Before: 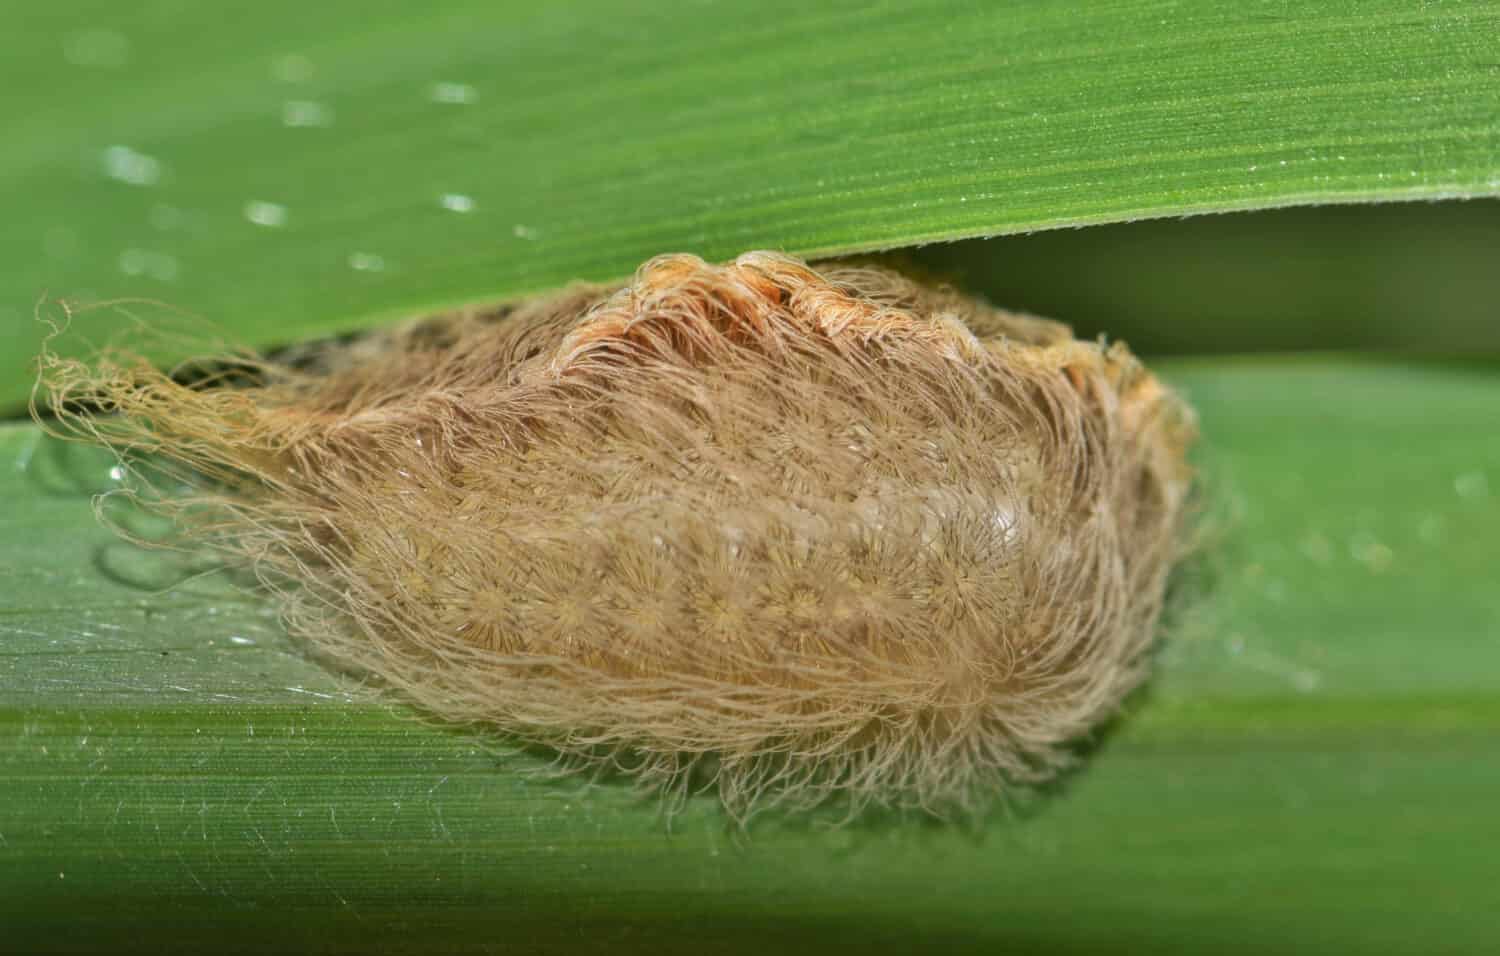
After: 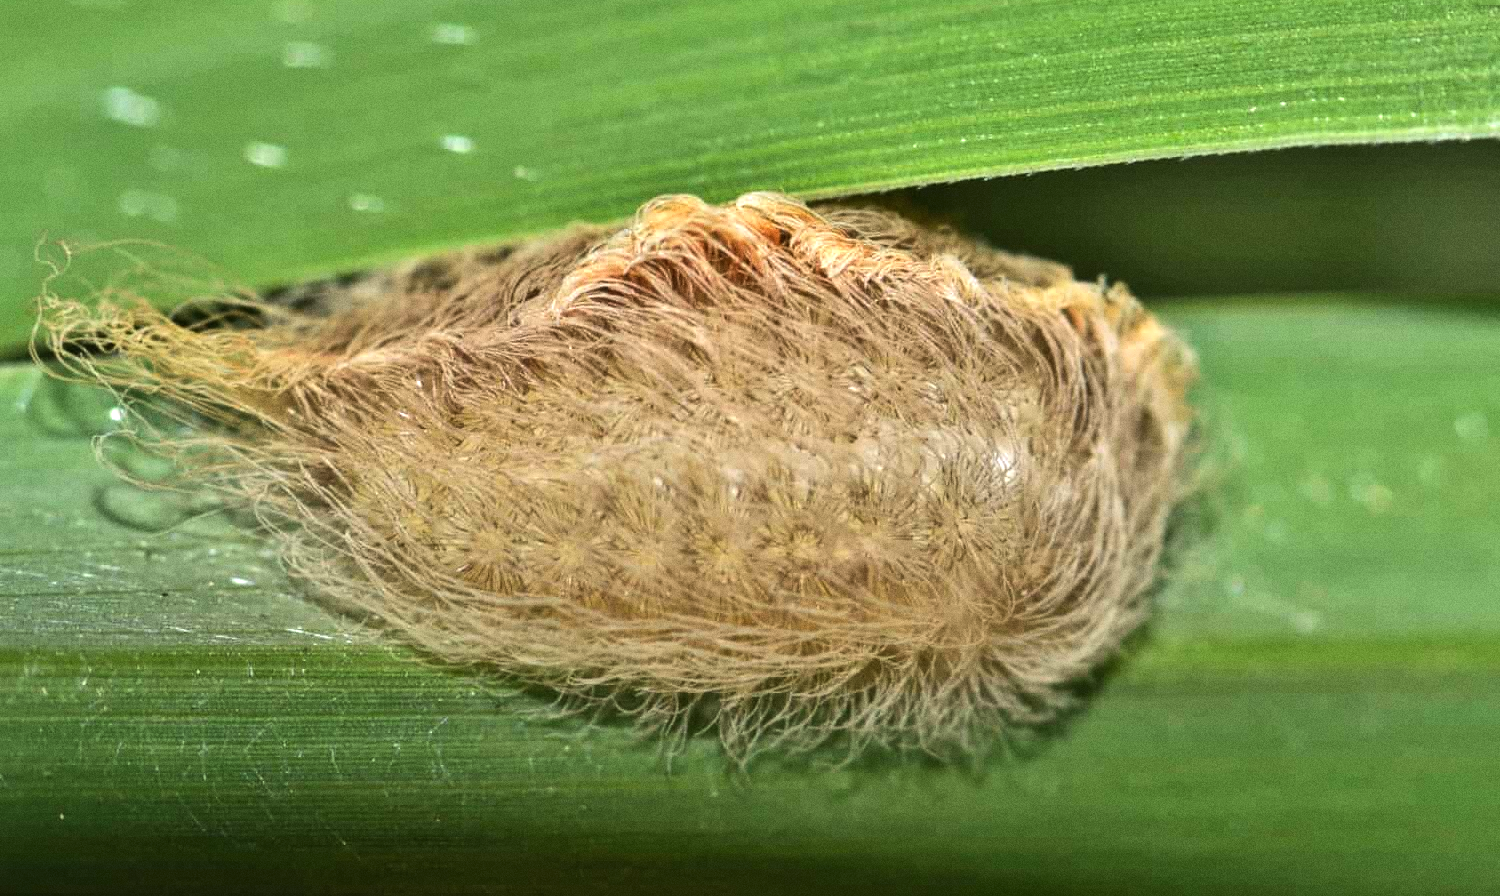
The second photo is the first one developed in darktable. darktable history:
tone equalizer: -8 EV -0.75 EV, -7 EV -0.7 EV, -6 EV -0.6 EV, -5 EV -0.4 EV, -3 EV 0.4 EV, -2 EV 0.6 EV, -1 EV 0.7 EV, +0 EV 0.75 EV, edges refinement/feathering 500, mask exposure compensation -1.57 EV, preserve details no
crop and rotate: top 6.25%
grain: coarseness 0.09 ISO
